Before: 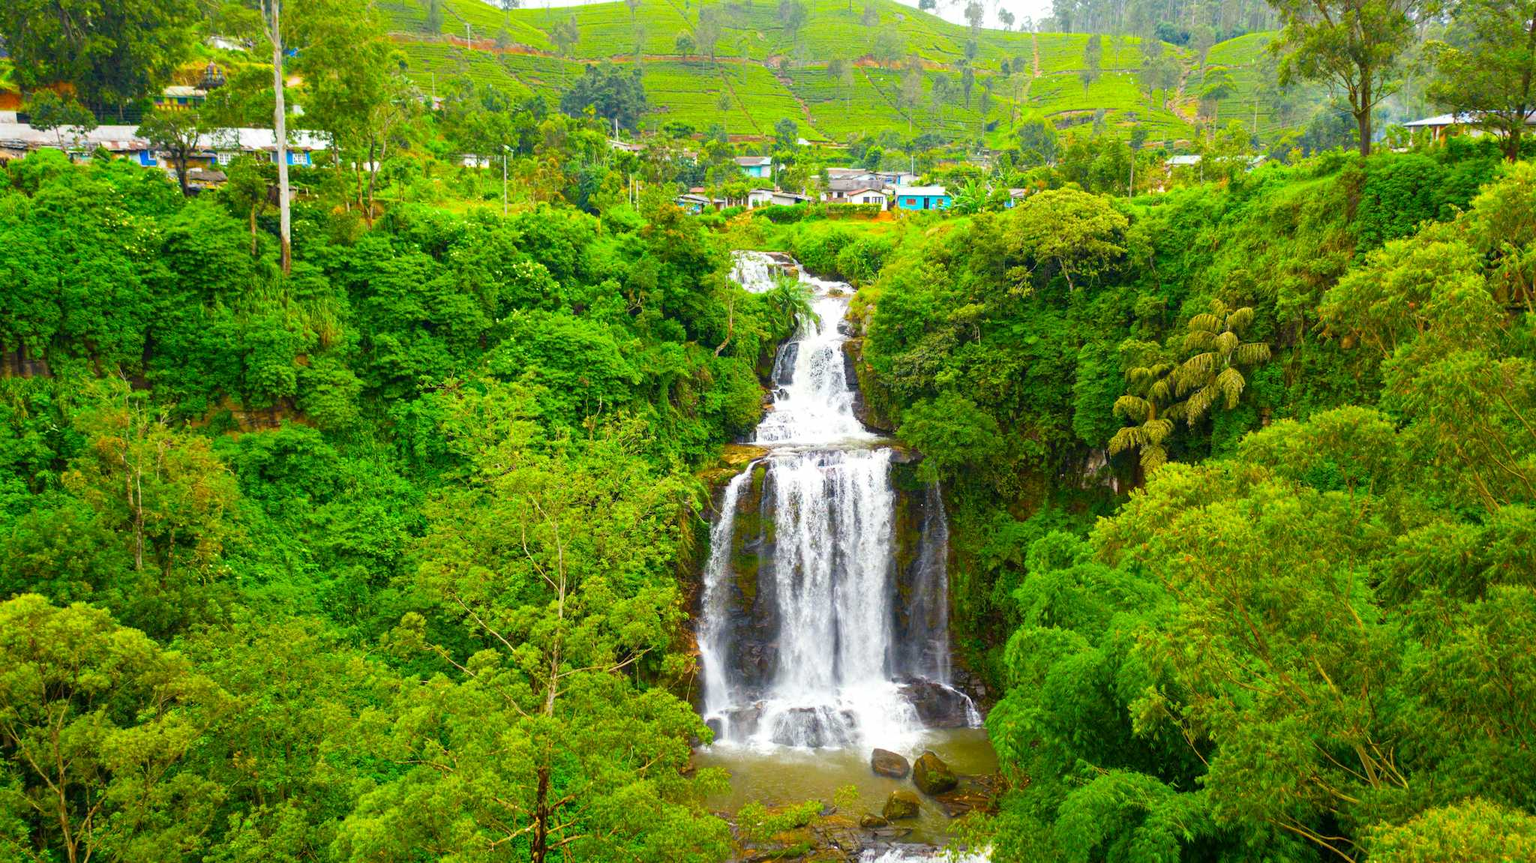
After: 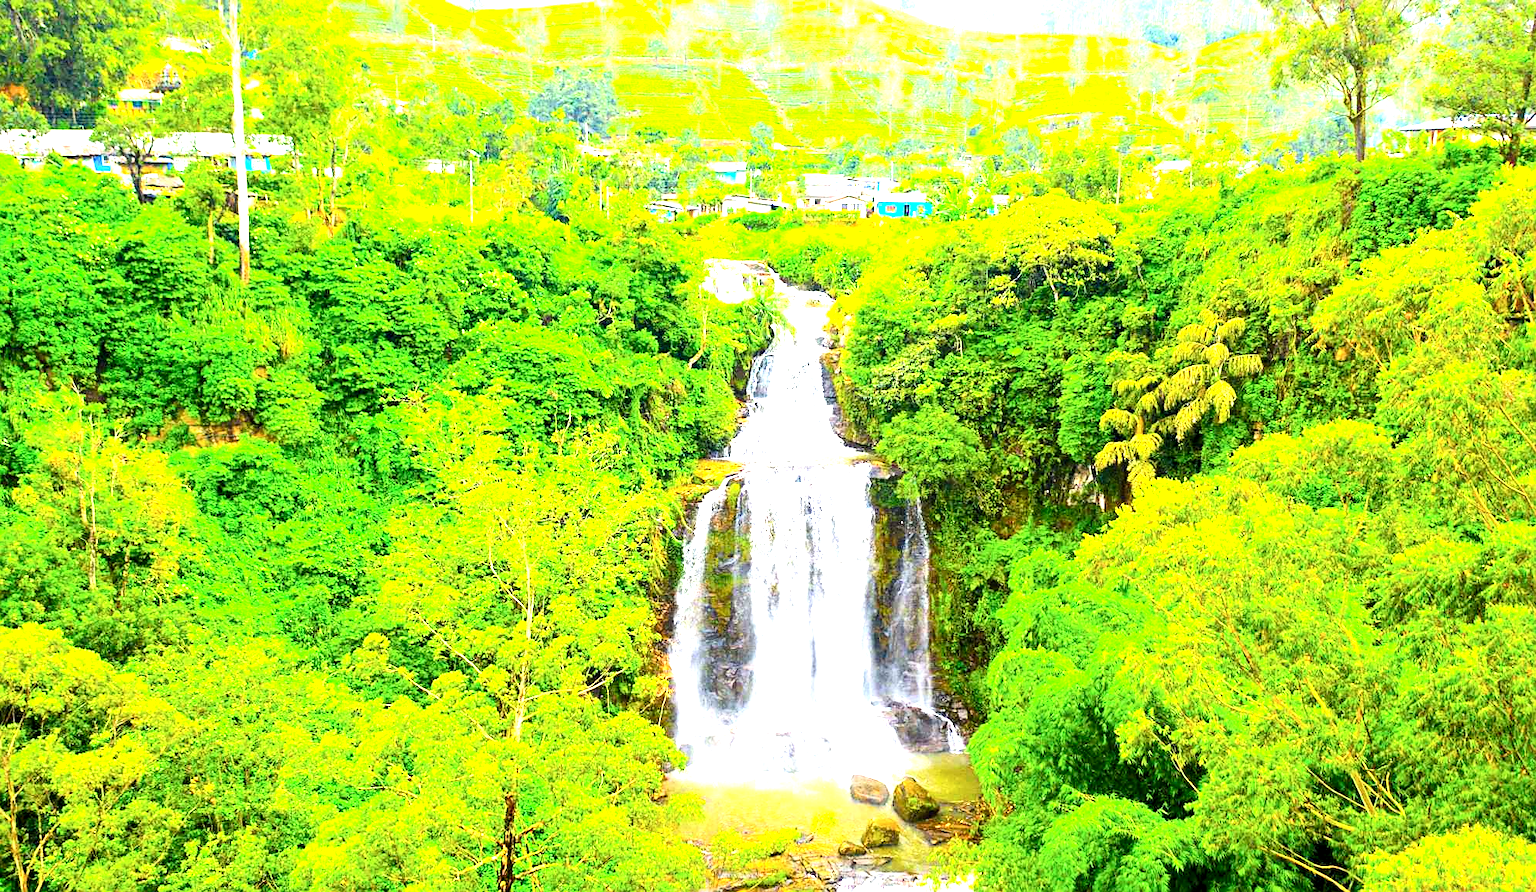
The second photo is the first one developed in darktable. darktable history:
crop and rotate: left 3.238%
sharpen: radius 1.864, amount 0.398, threshold 1.271
exposure: black level correction 0.001, exposure 1.735 EV, compensate highlight preservation false
contrast brightness saturation: contrast 0.22
rgb levels: levels [[0.01, 0.419, 0.839], [0, 0.5, 1], [0, 0.5, 1]]
